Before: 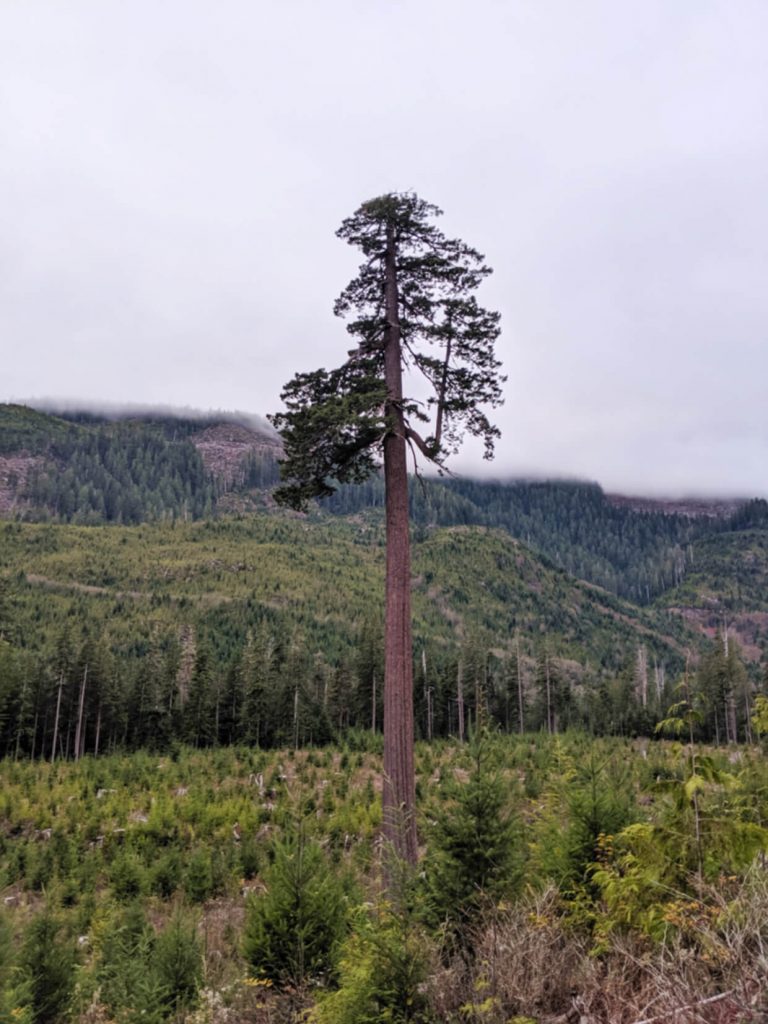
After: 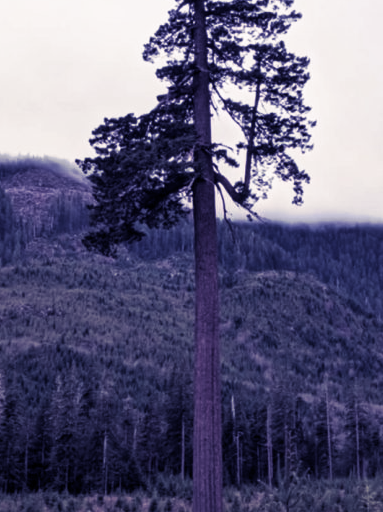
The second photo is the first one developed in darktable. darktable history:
split-toning: shadows › hue 242.67°, shadows › saturation 0.733, highlights › hue 45.33°, highlights › saturation 0.667, balance -53.304, compress 21.15%
crop: left 25%, top 25%, right 25%, bottom 25%
contrast brightness saturation: contrast 0.03, brightness -0.04
shadows and highlights: shadows 0, highlights 40
